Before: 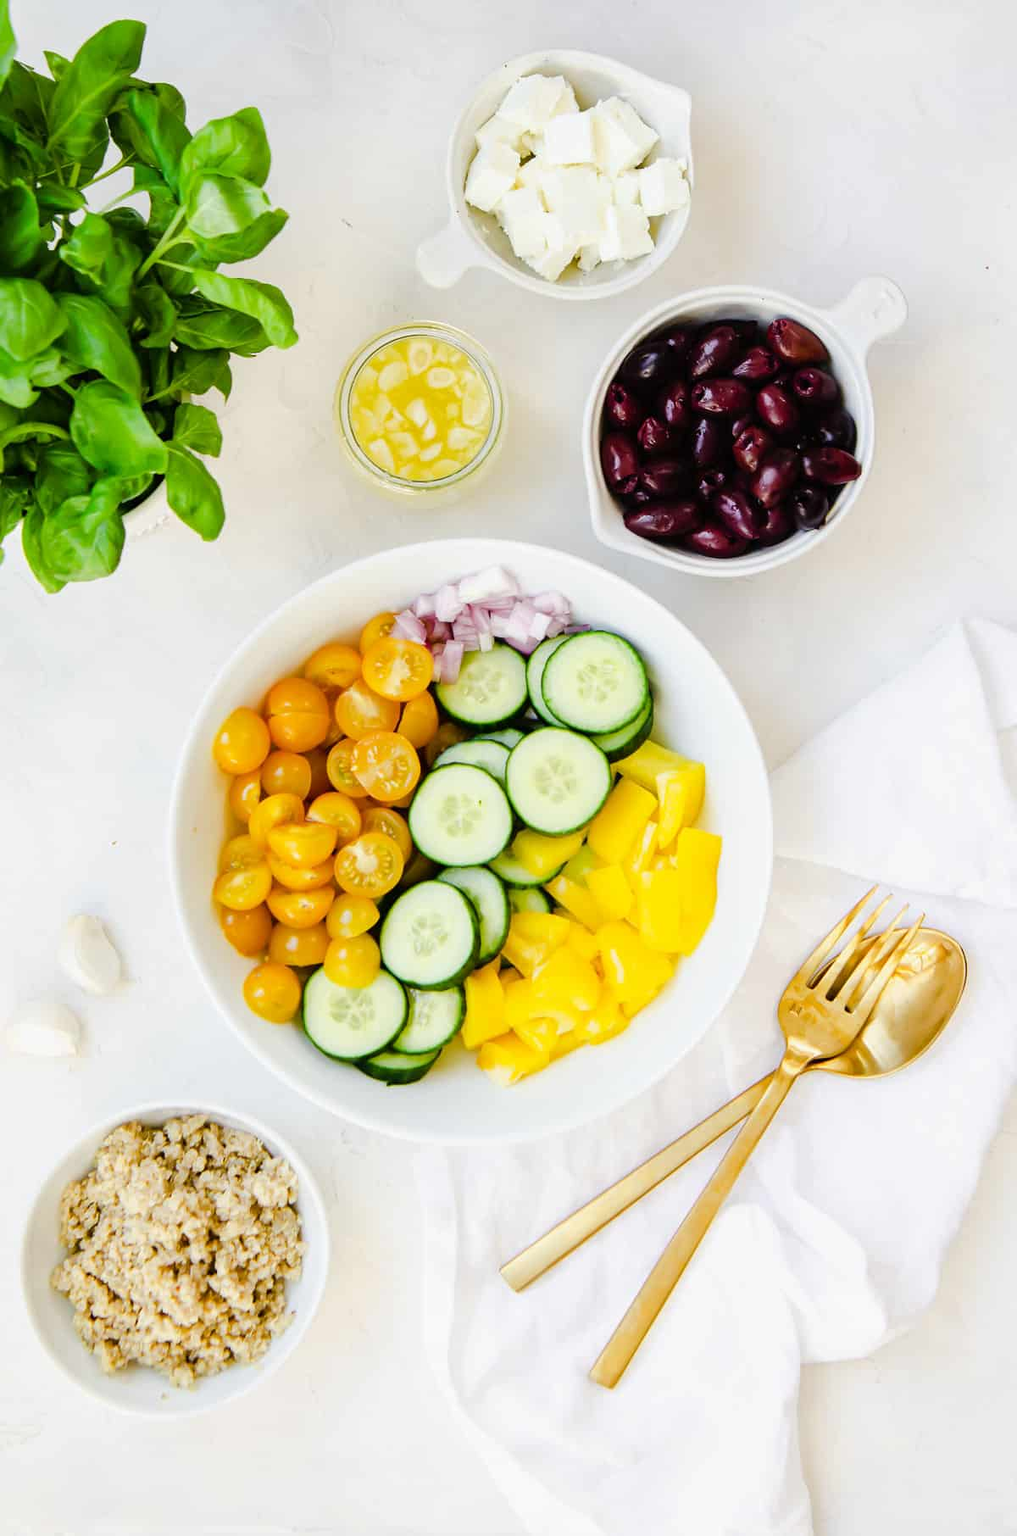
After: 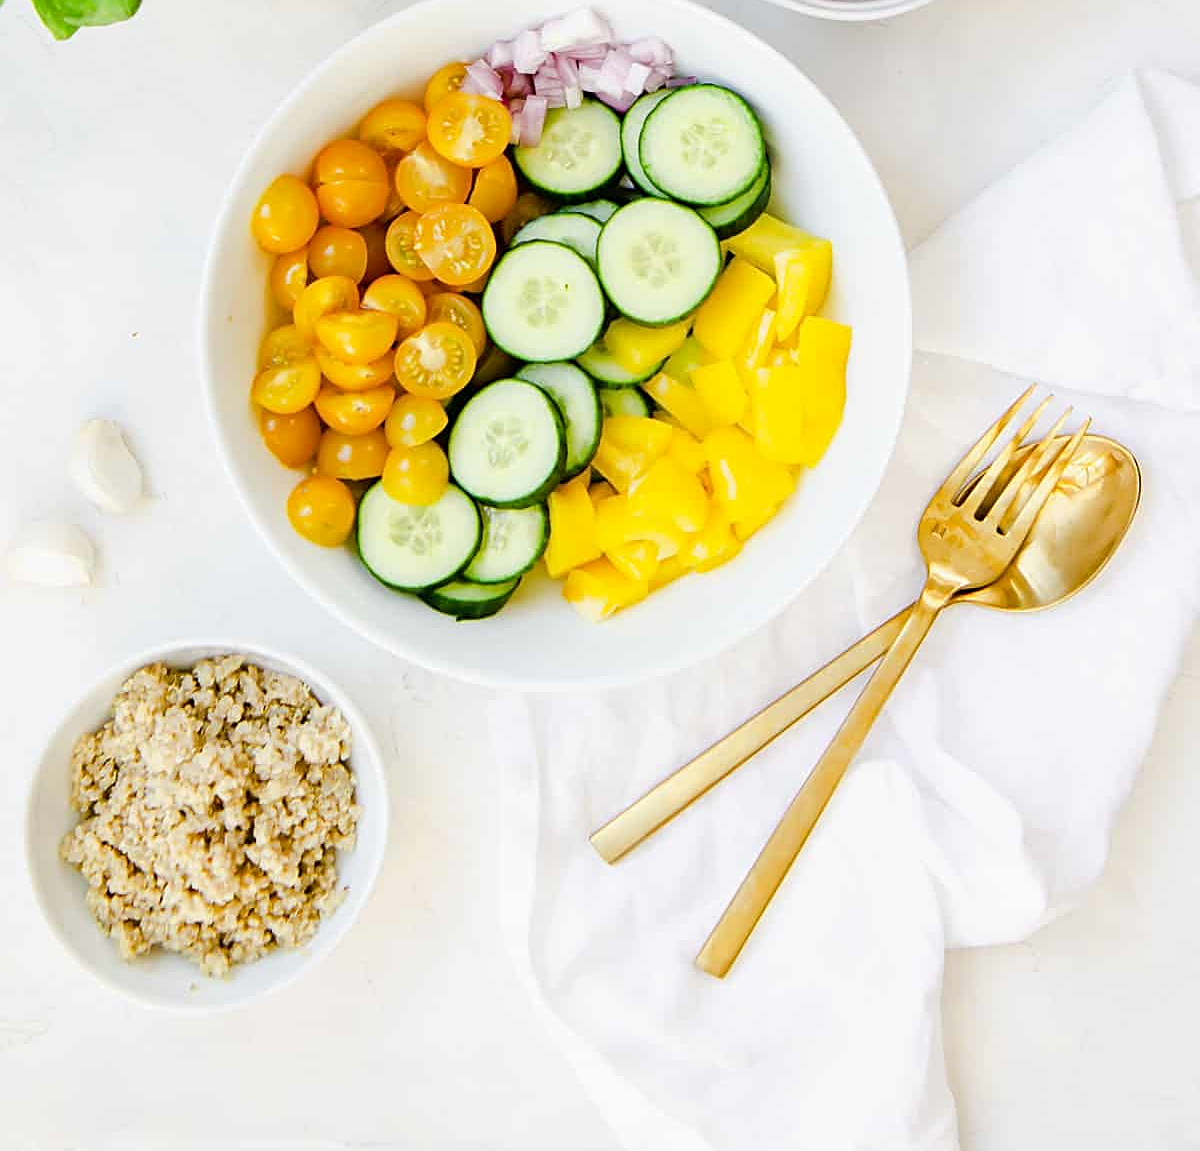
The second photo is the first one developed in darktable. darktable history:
exposure: black level correction 0.001, exposure 0.014 EV, compensate highlight preservation false
crop and rotate: top 36.435%
sharpen: on, module defaults
